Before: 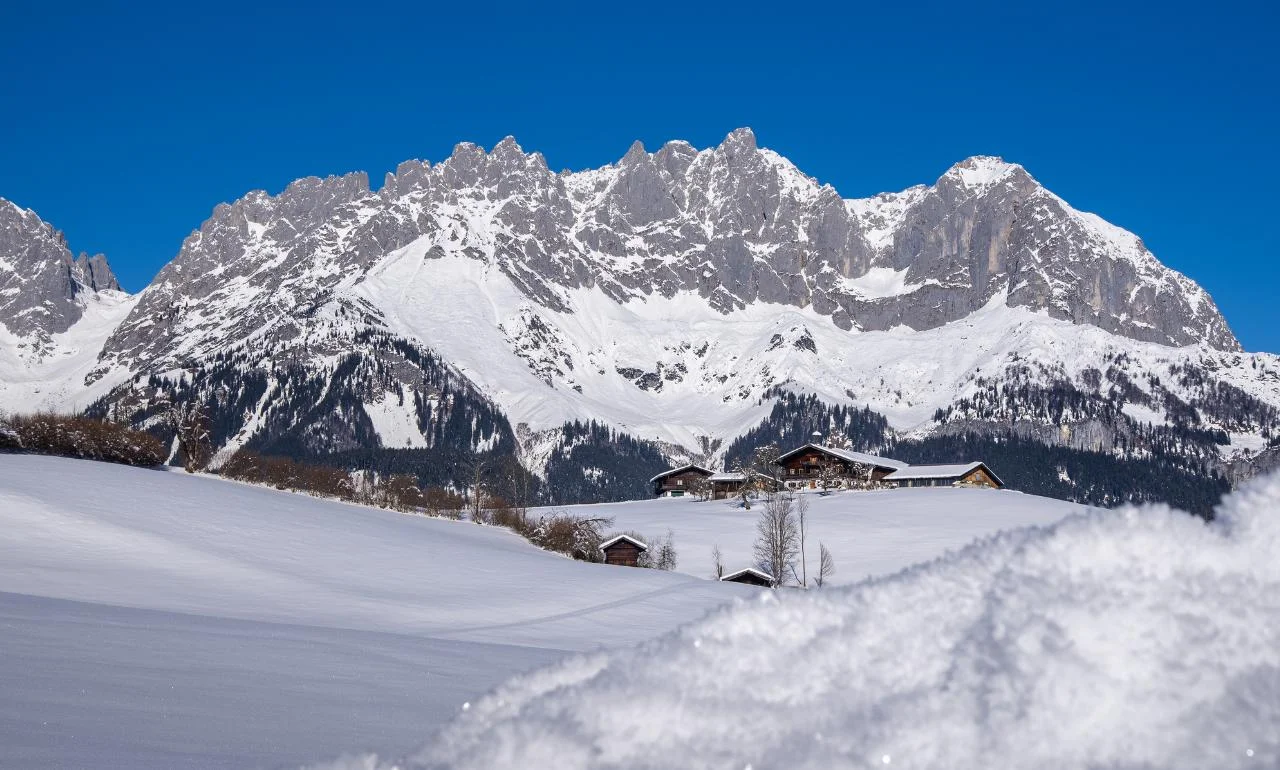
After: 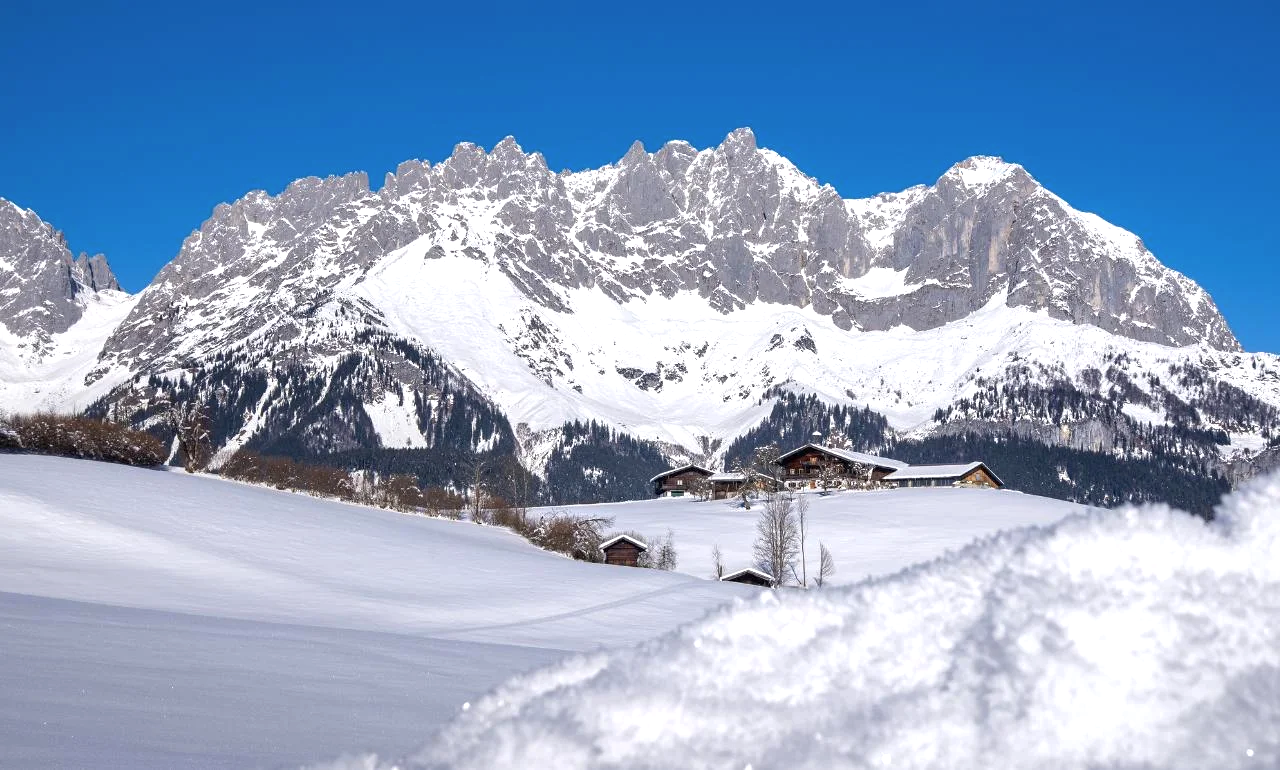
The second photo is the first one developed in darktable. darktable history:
exposure: black level correction 0.001, exposure 0.5 EV, compensate exposure bias true, compensate highlight preservation false
contrast brightness saturation: saturation -0.05
shadows and highlights: shadows 25.39, highlights -24.86
